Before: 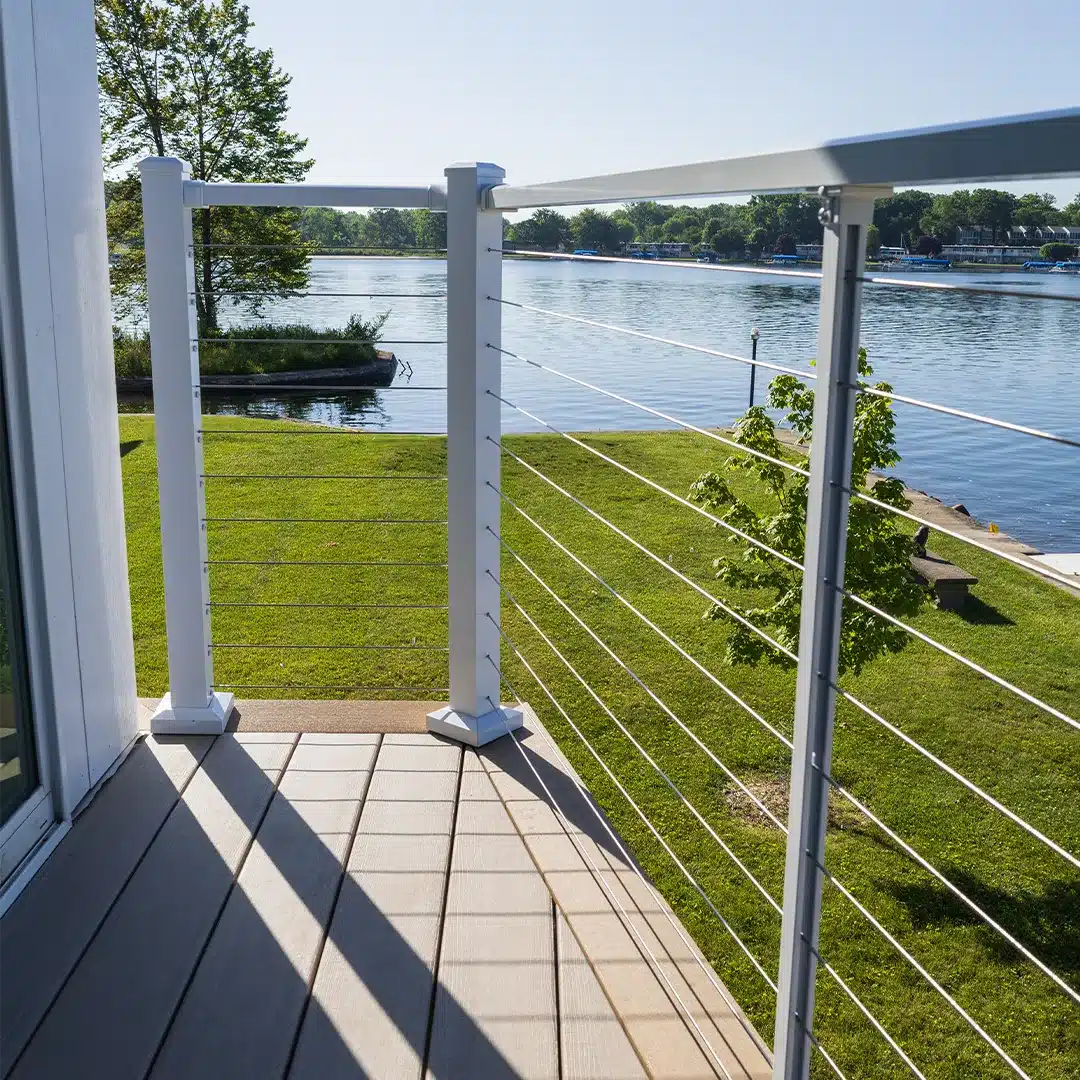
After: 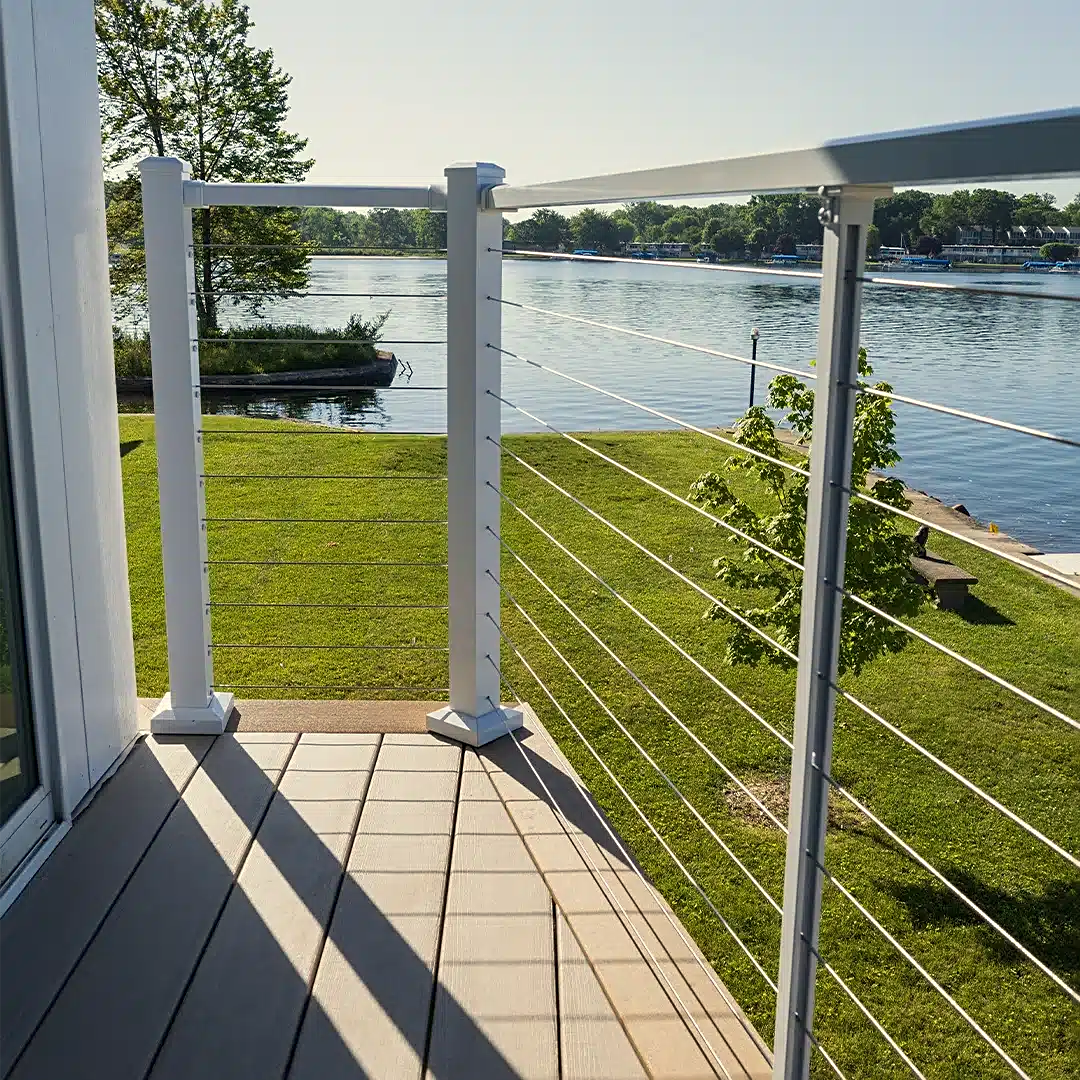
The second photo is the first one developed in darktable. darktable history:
exposure: exposure -0.064 EV, compensate highlight preservation false
sharpen: radius 2.529, amount 0.323
white balance: red 1.029, blue 0.92
